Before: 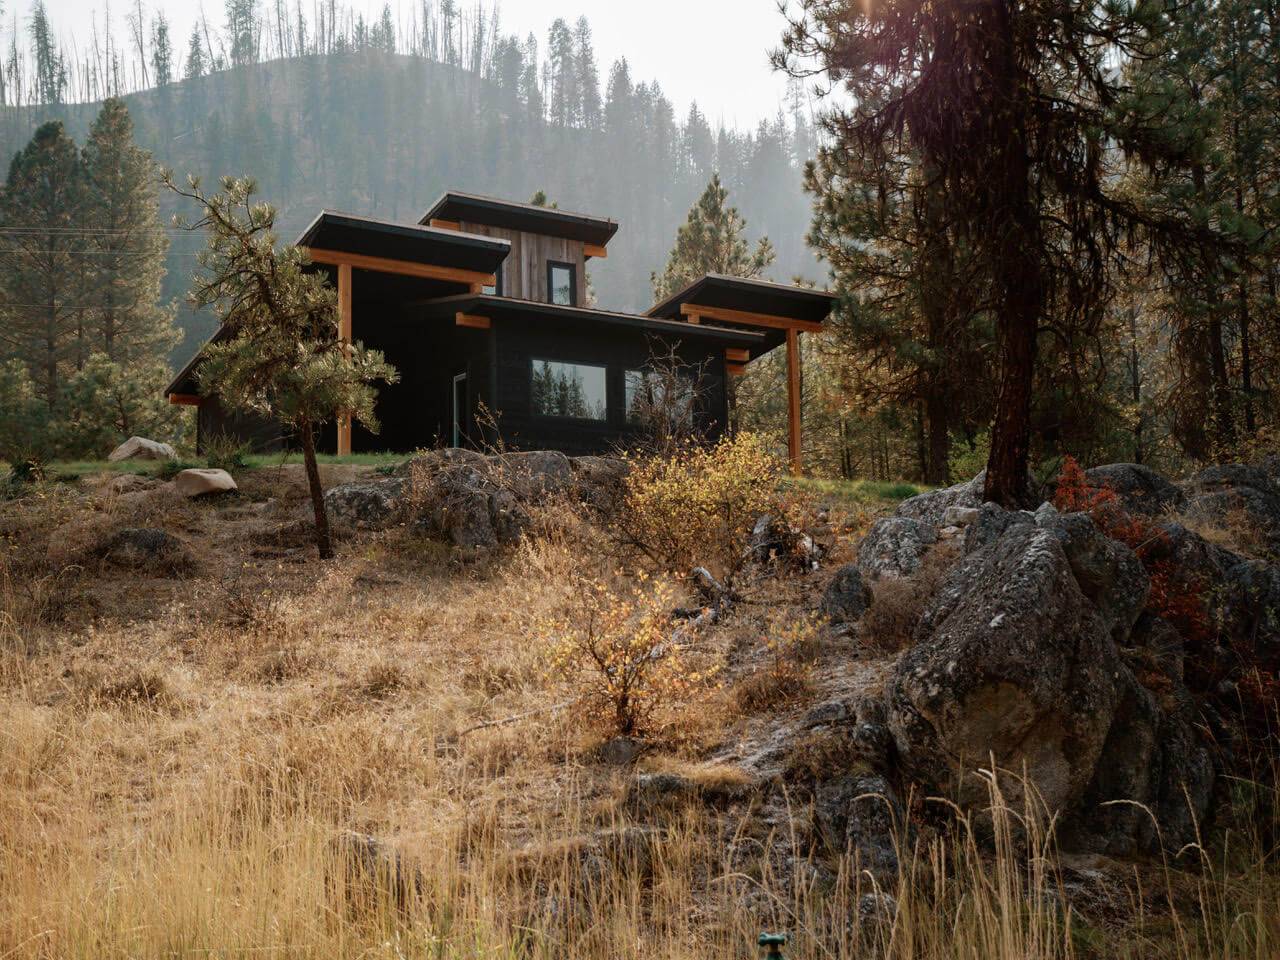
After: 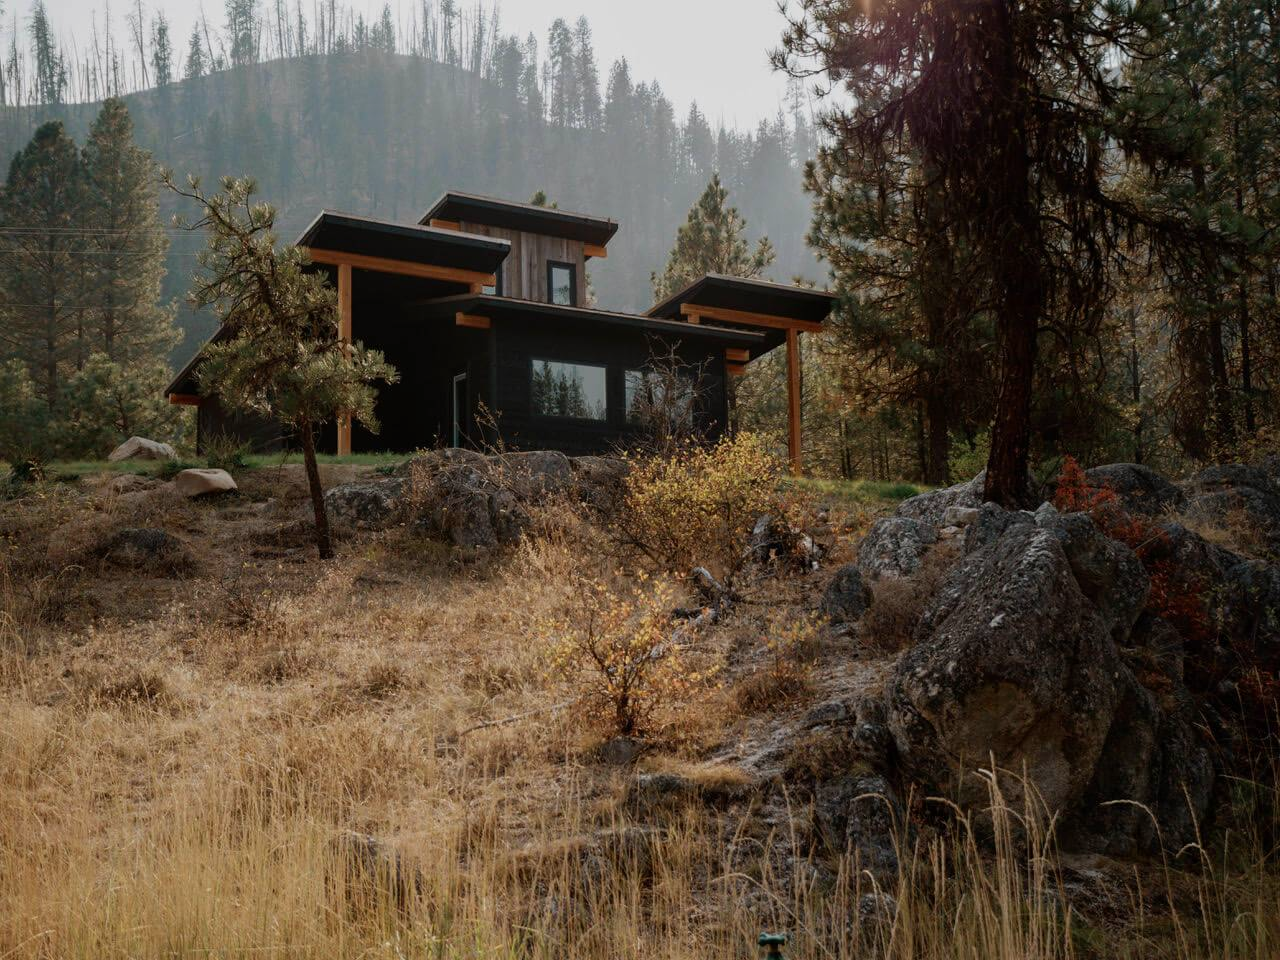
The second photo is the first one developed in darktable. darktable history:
exposure: exposure -0.436 EV, compensate exposure bias true, compensate highlight preservation false
